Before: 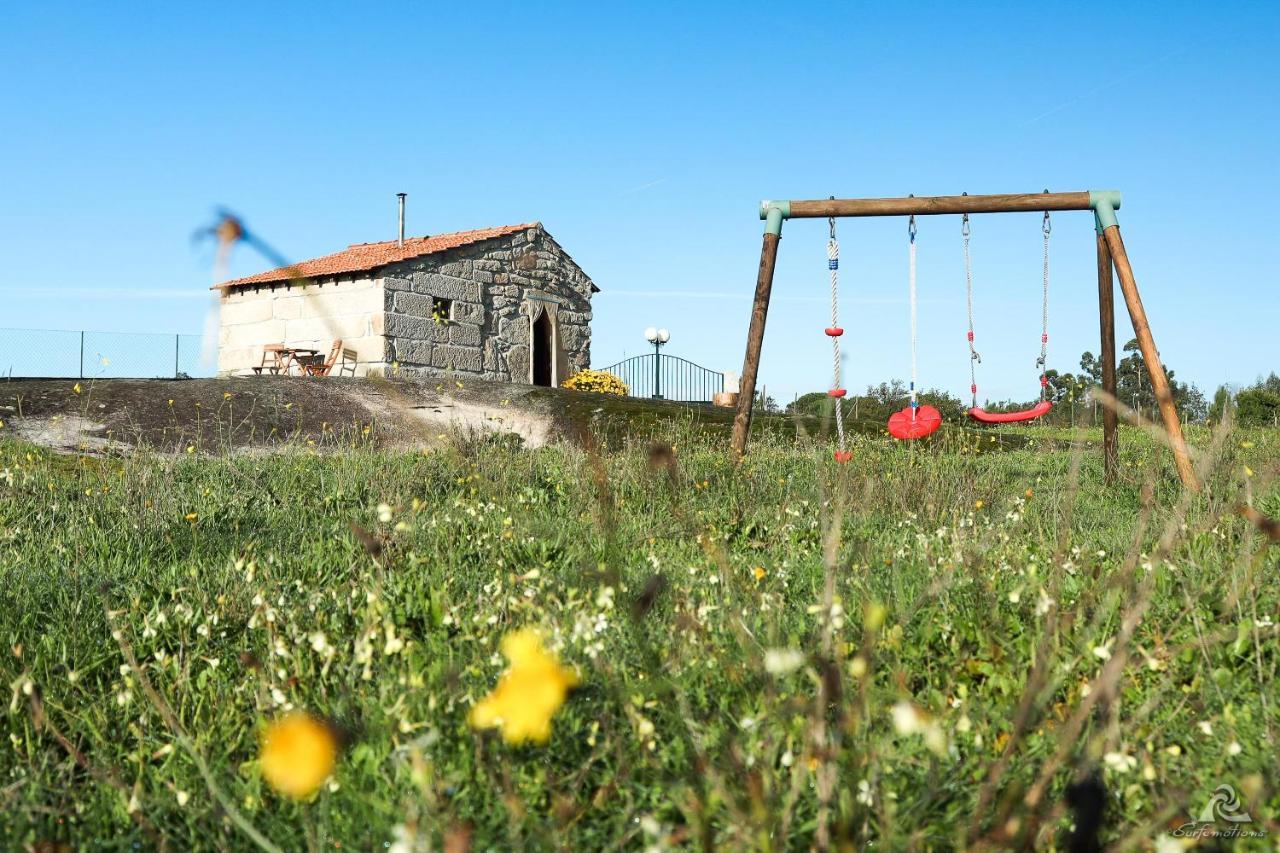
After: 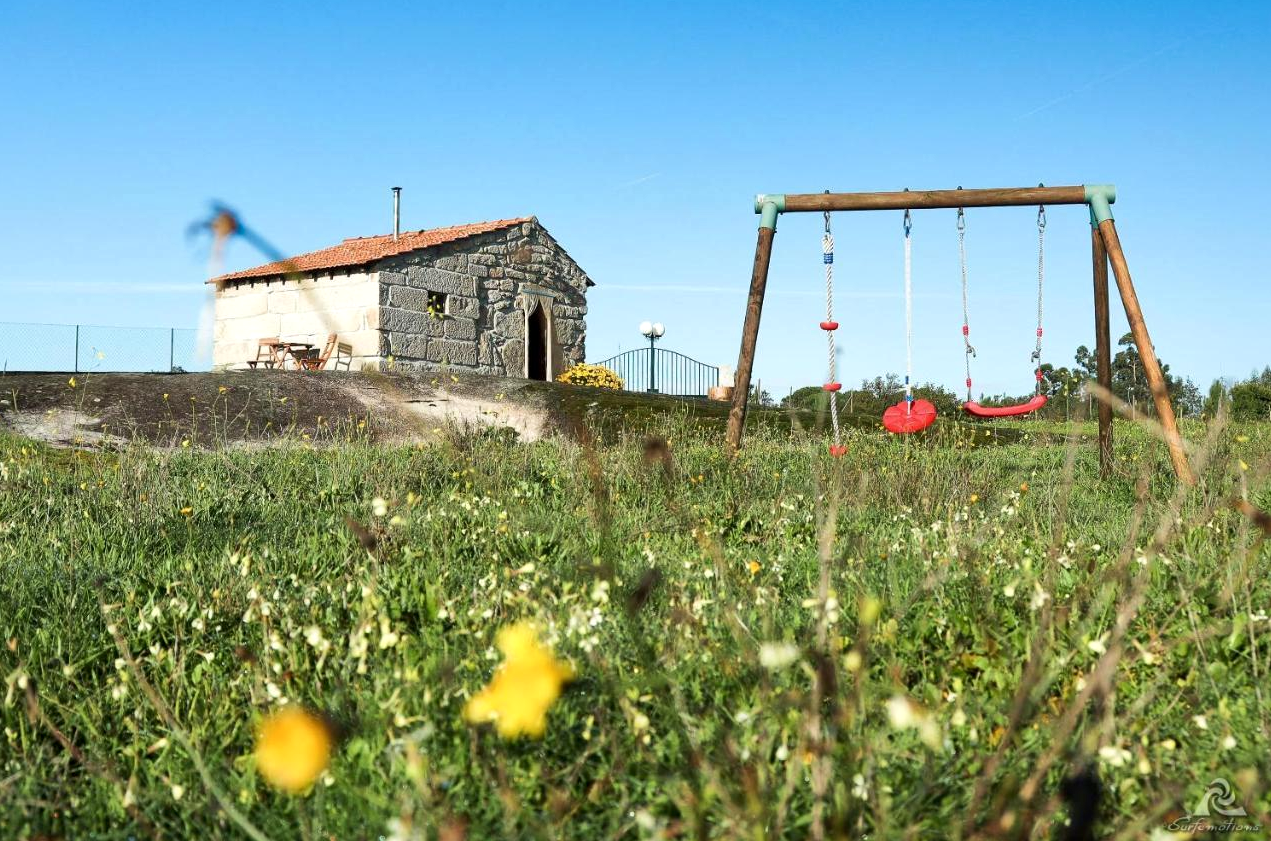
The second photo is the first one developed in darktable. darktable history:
local contrast: mode bilateral grid, contrast 20, coarseness 51, detail 127%, midtone range 0.2
crop: left 0.45%, top 0.751%, right 0.211%, bottom 0.579%
velvia: strength 9.97%
